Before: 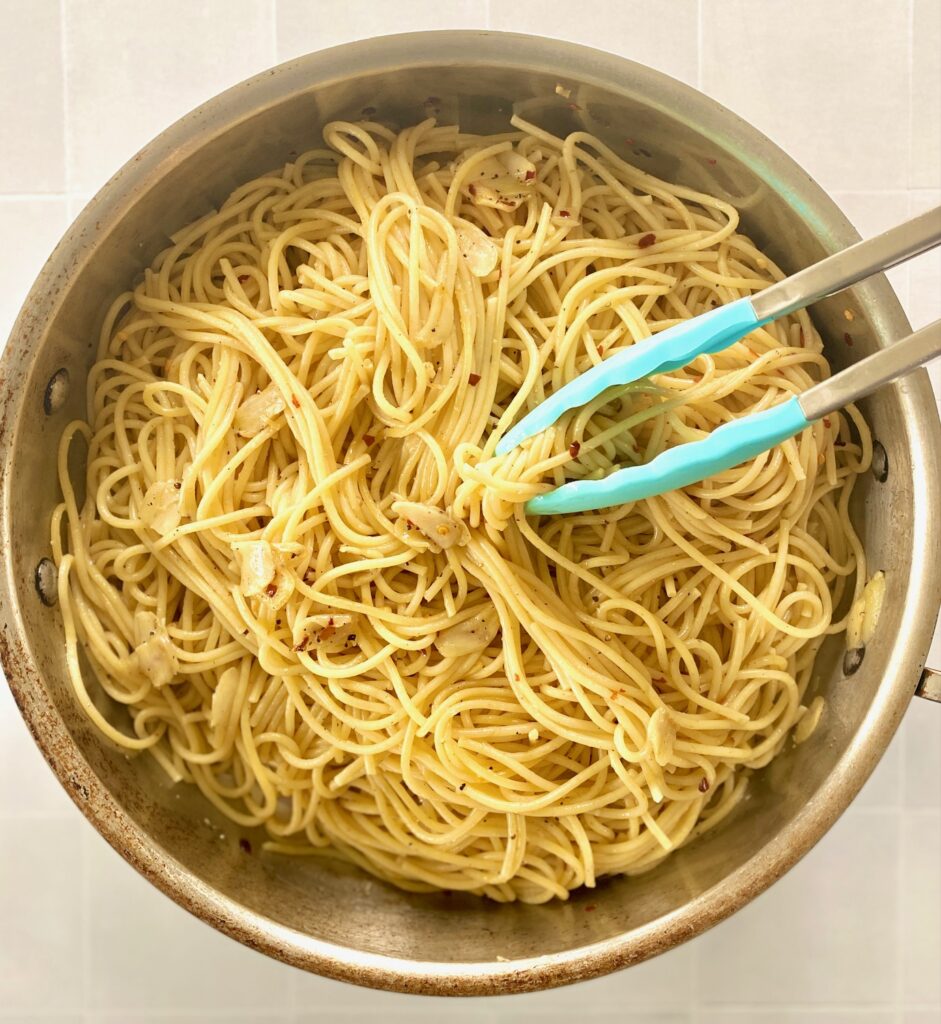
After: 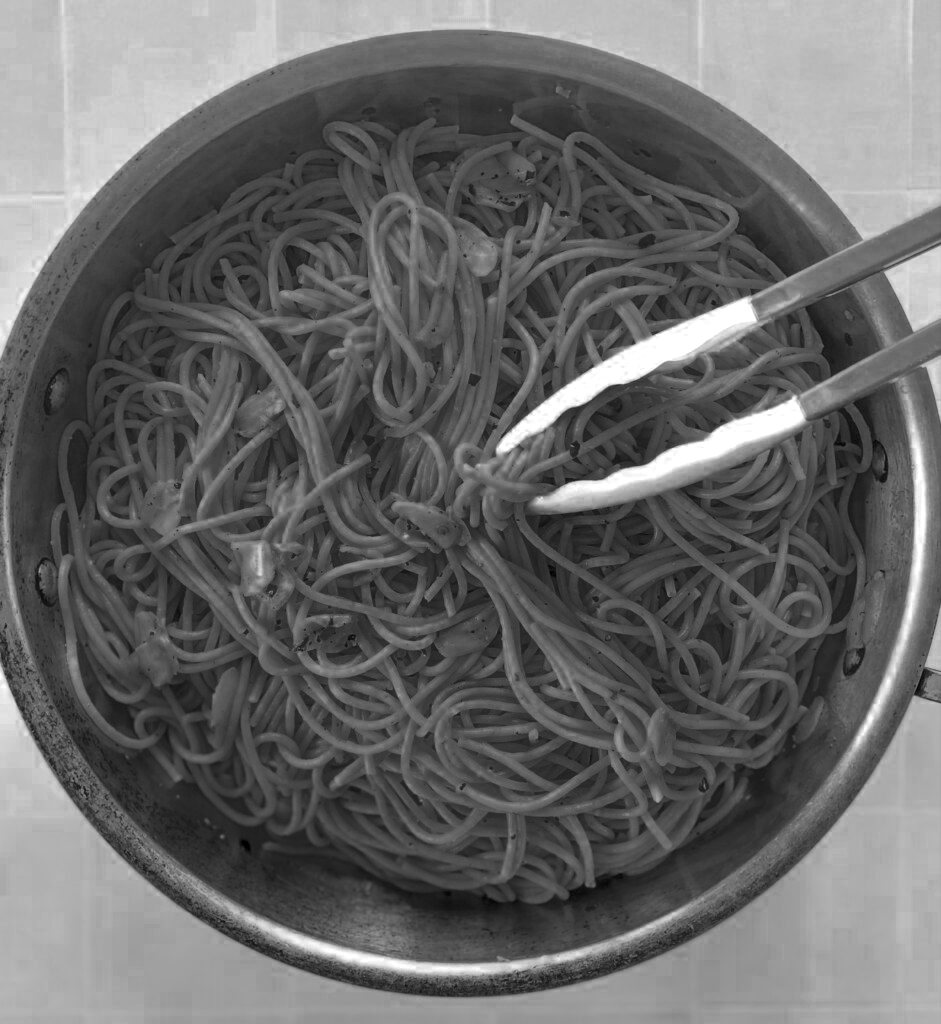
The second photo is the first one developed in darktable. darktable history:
local contrast: highlights 0%, shadows 0%, detail 133%
color zones: curves: ch0 [(0.287, 0.048) (0.493, 0.484) (0.737, 0.816)]; ch1 [(0, 0) (0.143, 0) (0.286, 0) (0.429, 0) (0.571, 0) (0.714, 0) (0.857, 0)]
monochrome: on, module defaults
